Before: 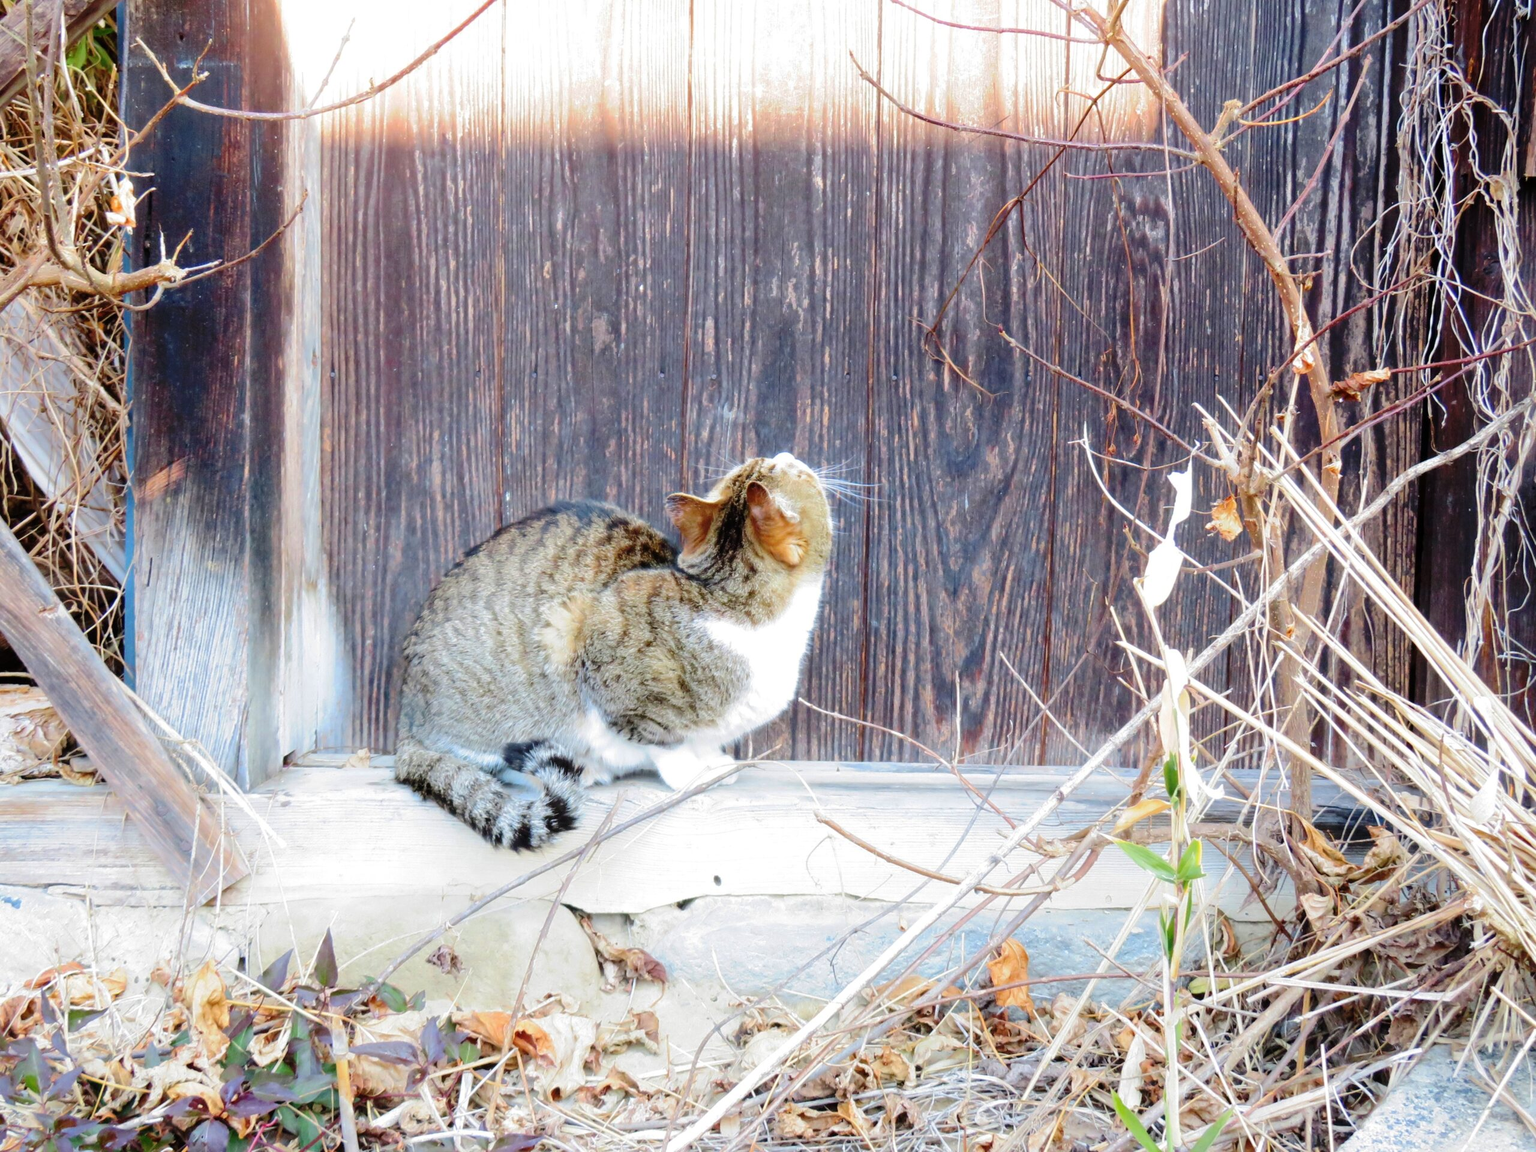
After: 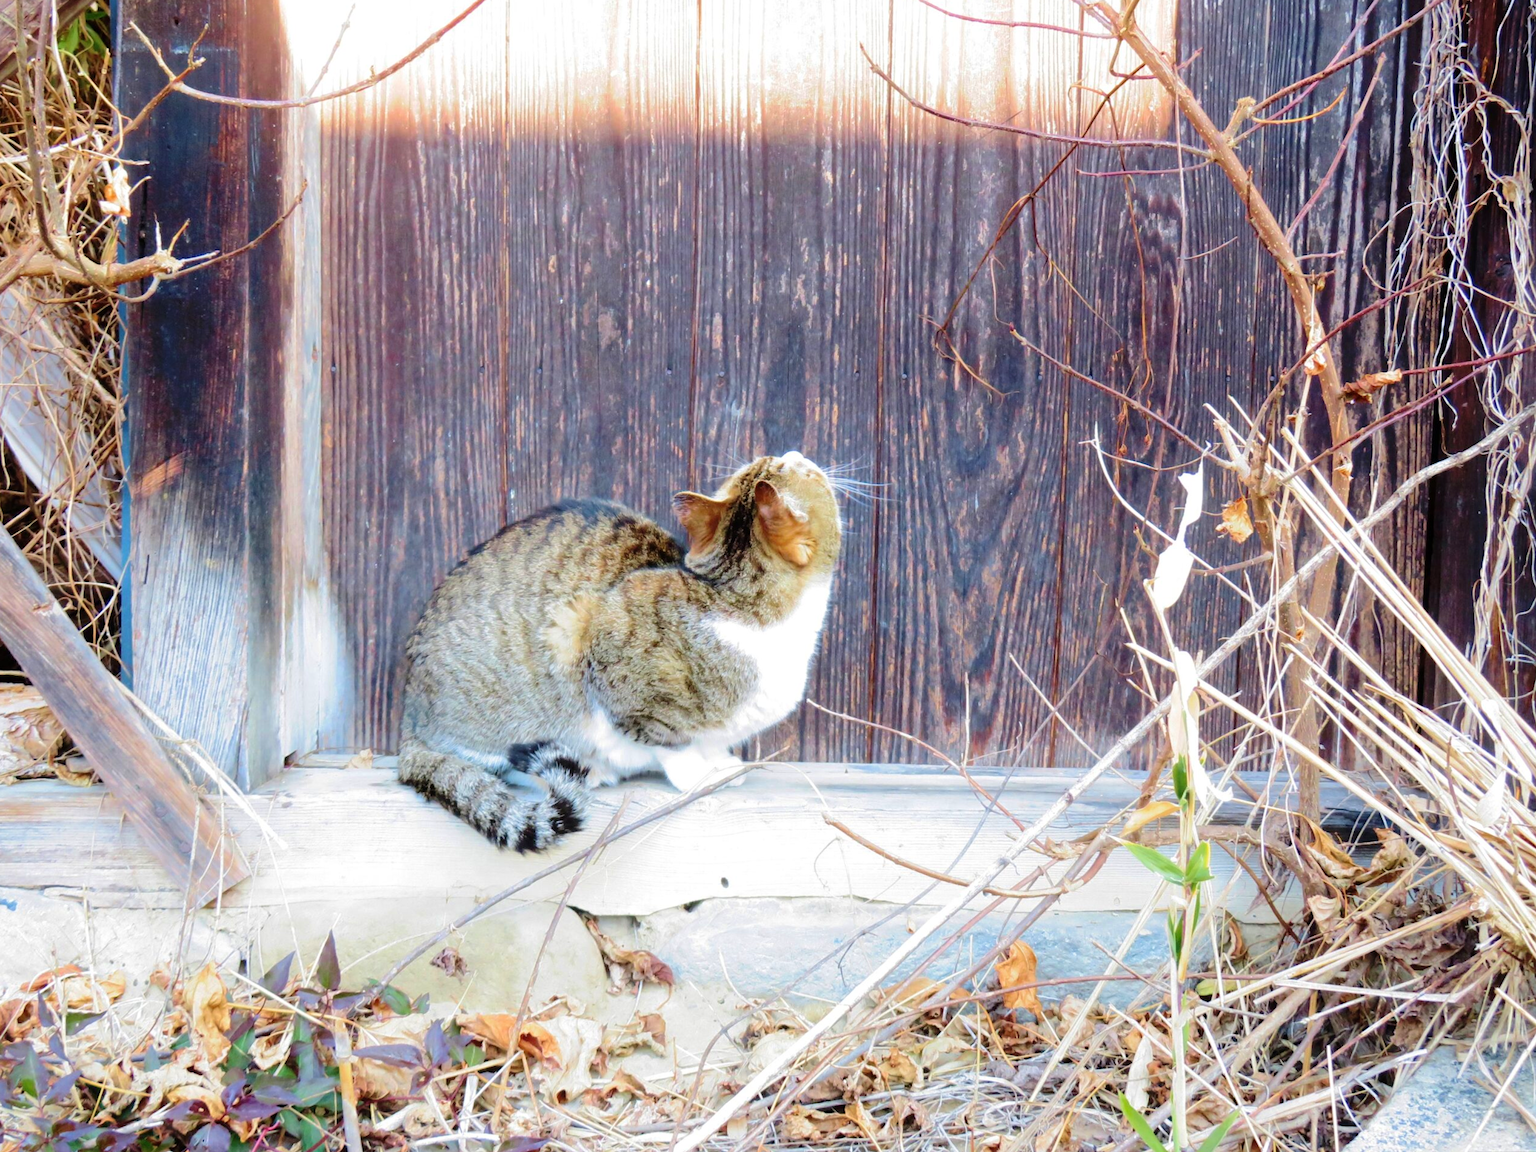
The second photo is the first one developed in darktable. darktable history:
rotate and perspective: rotation 0.174°, lens shift (vertical) 0.013, lens shift (horizontal) 0.019, shear 0.001, automatic cropping original format, crop left 0.007, crop right 0.991, crop top 0.016, crop bottom 0.997
velvia: on, module defaults
